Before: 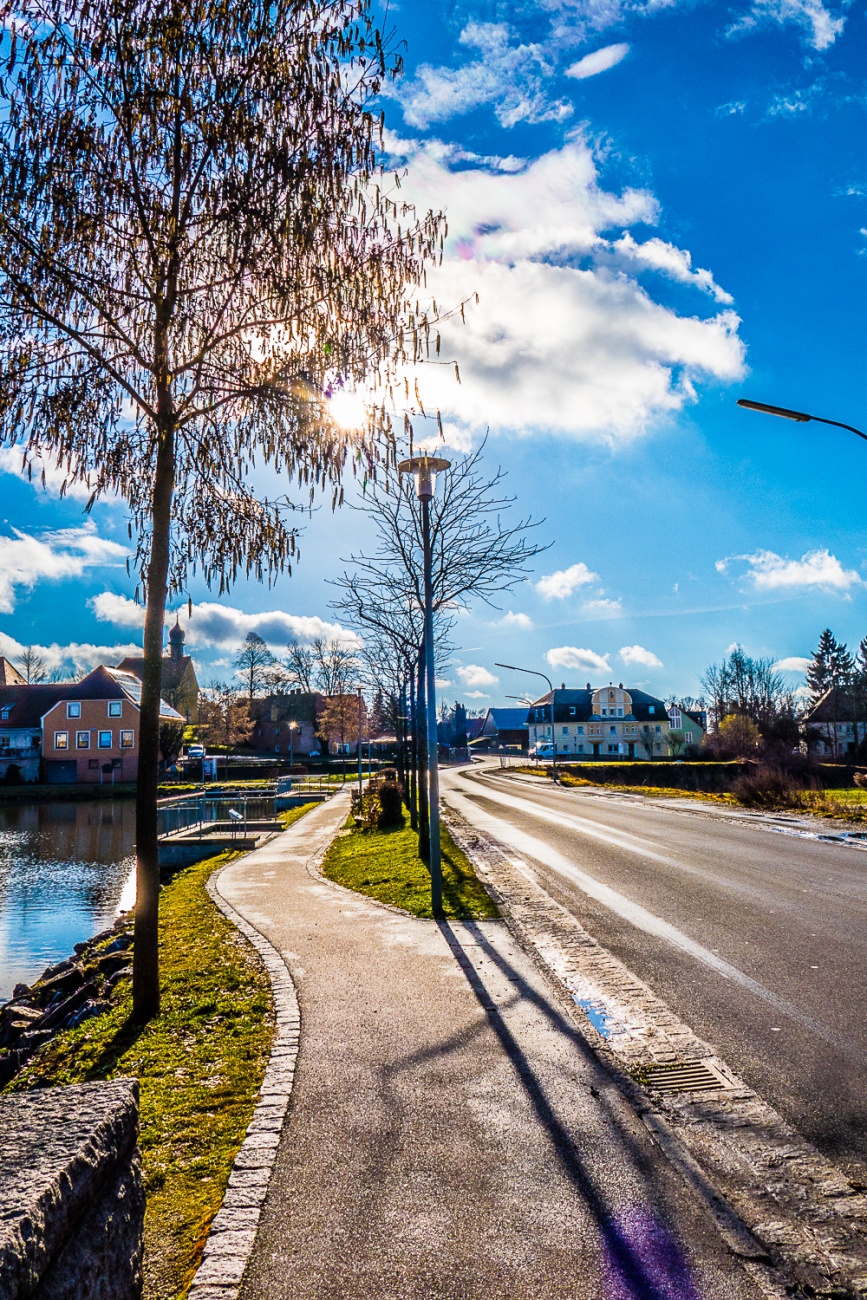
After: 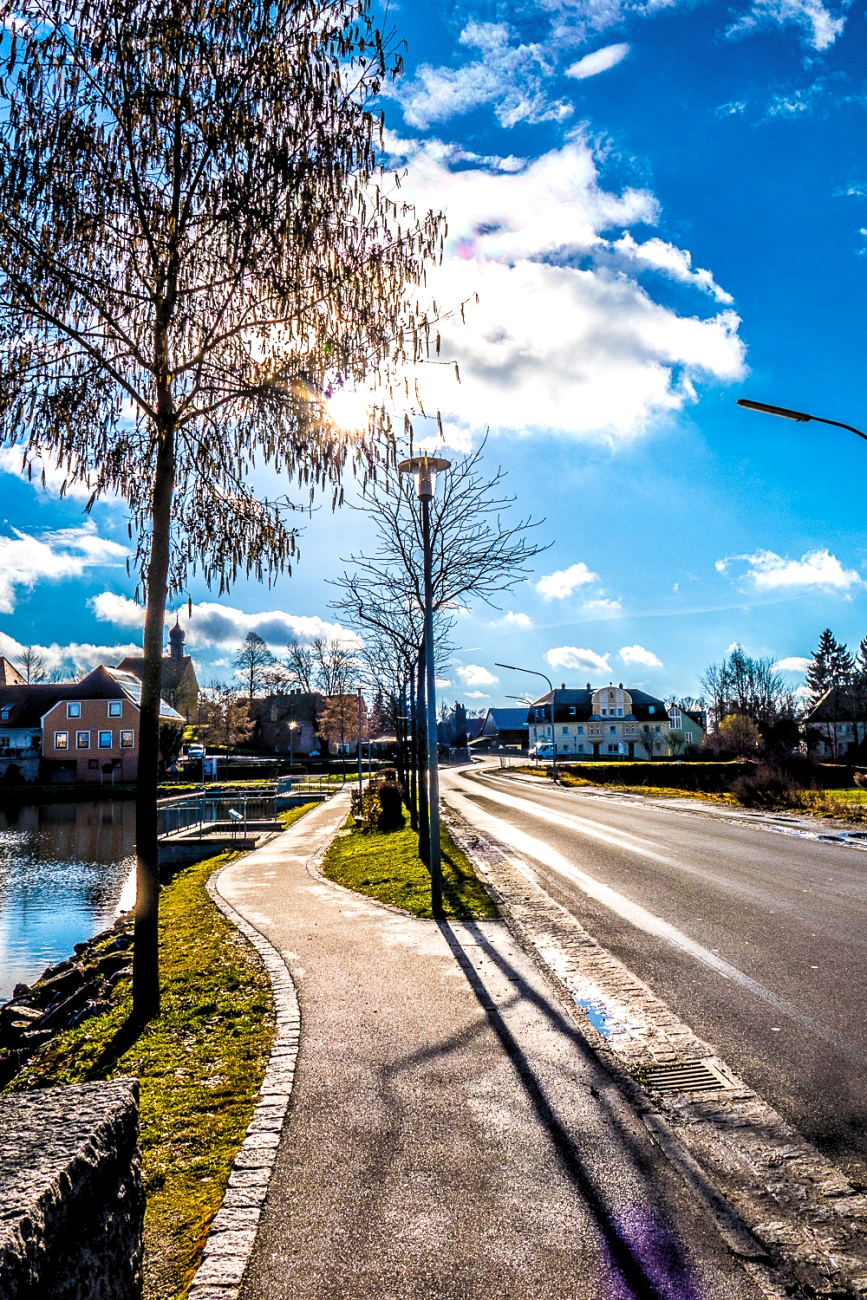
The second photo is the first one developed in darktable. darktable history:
levels: white 90.72%, levels [0.062, 0.494, 0.925]
exposure: exposure 0.014 EV, compensate exposure bias true, compensate highlight preservation false
